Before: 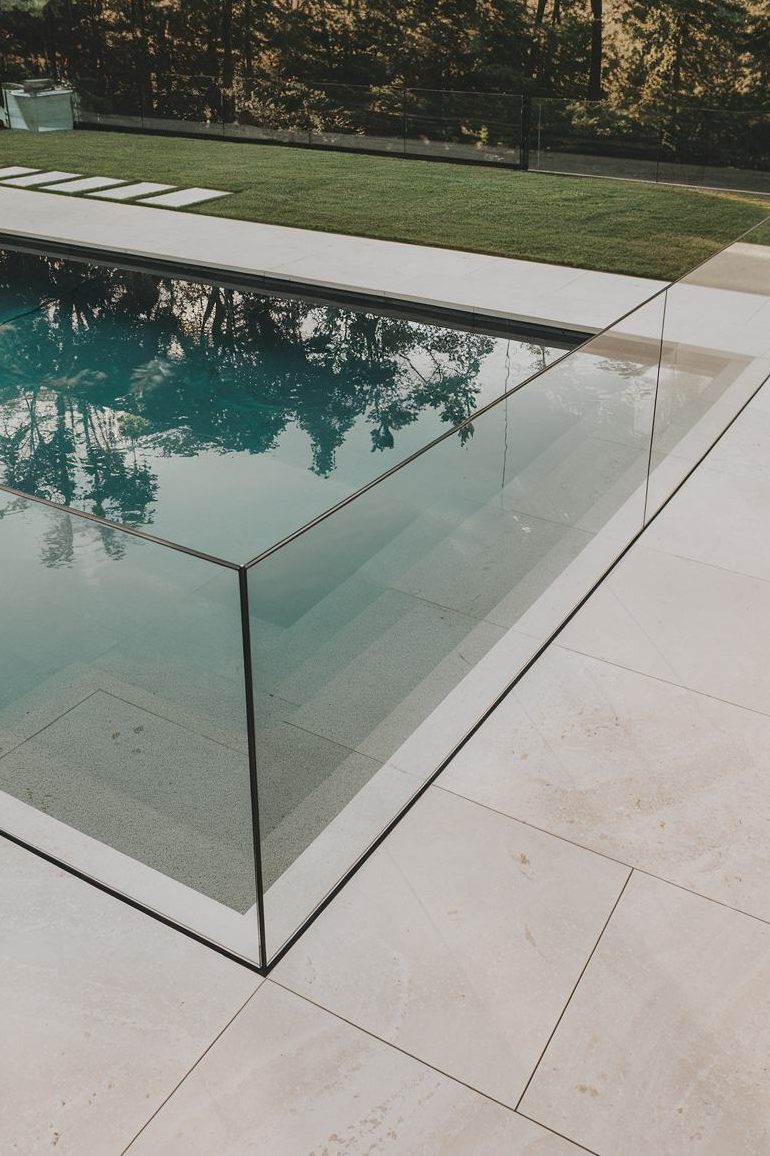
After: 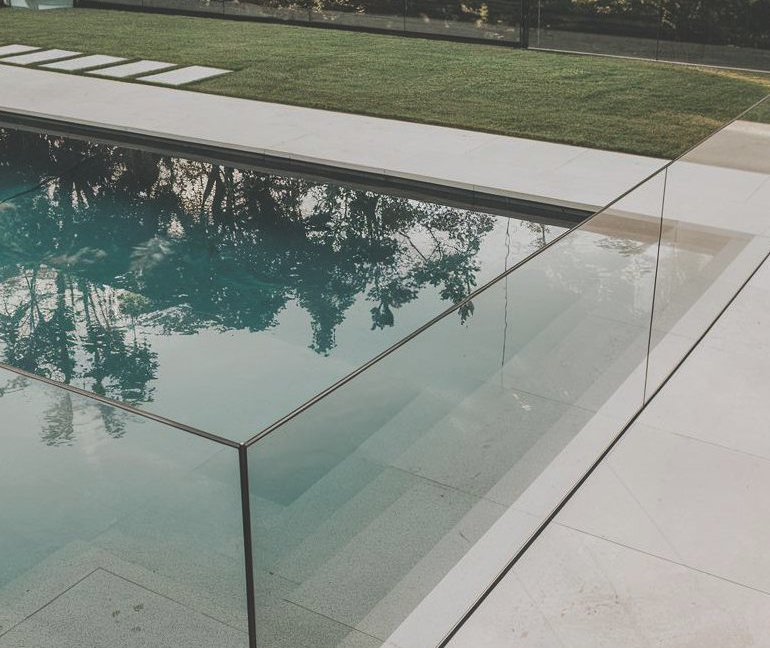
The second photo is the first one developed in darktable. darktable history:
crop and rotate: top 10.605%, bottom 33.274%
local contrast: highlights 100%, shadows 100%, detail 120%, midtone range 0.2
tone curve: curves: ch0 [(0, 0) (0.003, 0.125) (0.011, 0.139) (0.025, 0.155) (0.044, 0.174) (0.069, 0.192) (0.1, 0.211) (0.136, 0.234) (0.177, 0.262) (0.224, 0.296) (0.277, 0.337) (0.335, 0.385) (0.399, 0.436) (0.468, 0.5) (0.543, 0.573) (0.623, 0.644) (0.709, 0.713) (0.801, 0.791) (0.898, 0.881) (1, 1)], preserve colors none
